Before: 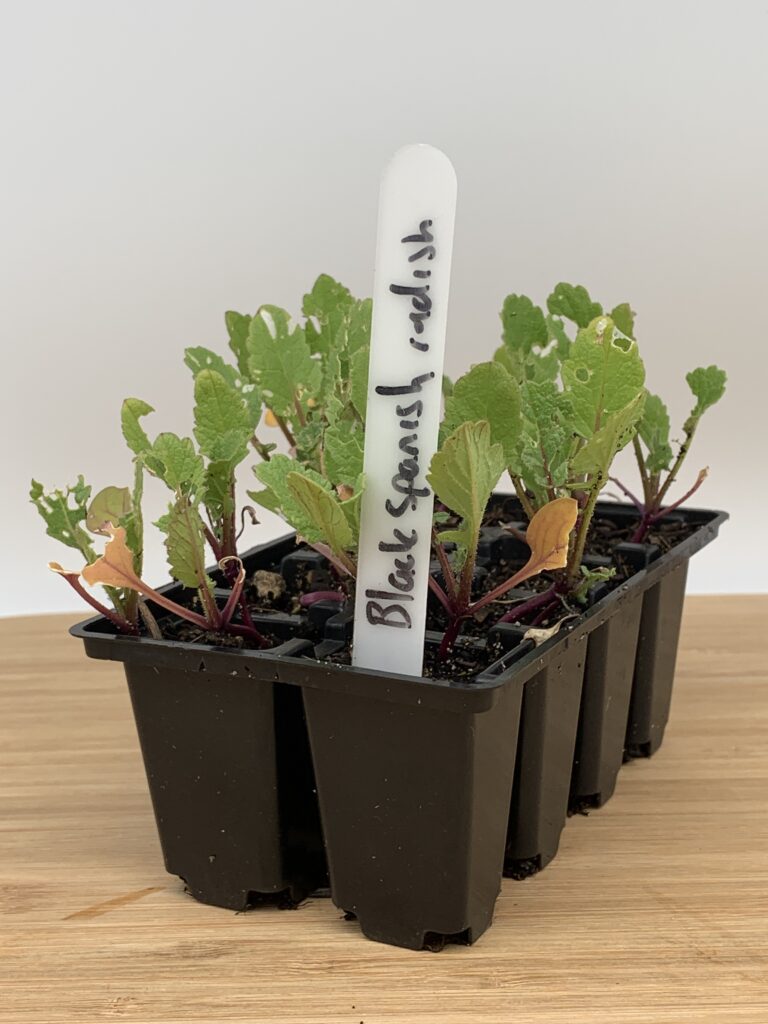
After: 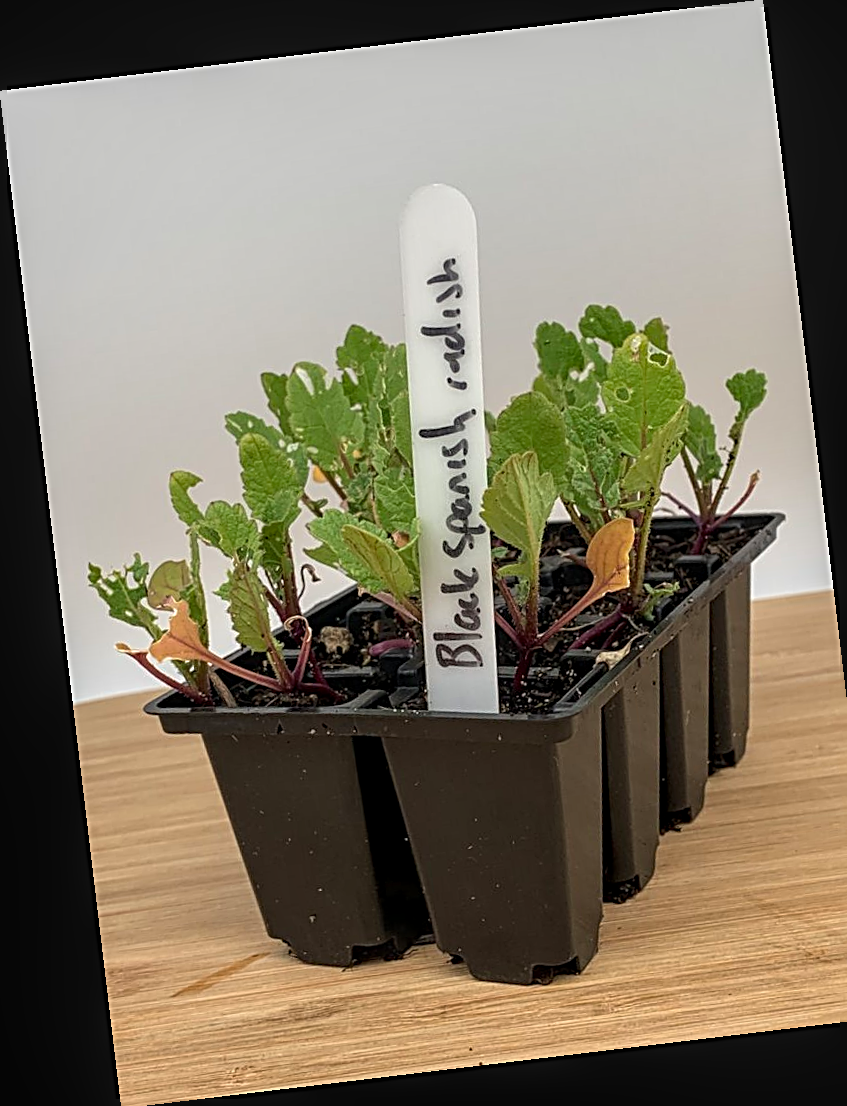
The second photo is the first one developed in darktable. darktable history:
local contrast: detail 130%
sharpen: radius 2.543, amount 0.636
crop: right 4.126%, bottom 0.031%
rotate and perspective: rotation -6.83°, automatic cropping off
